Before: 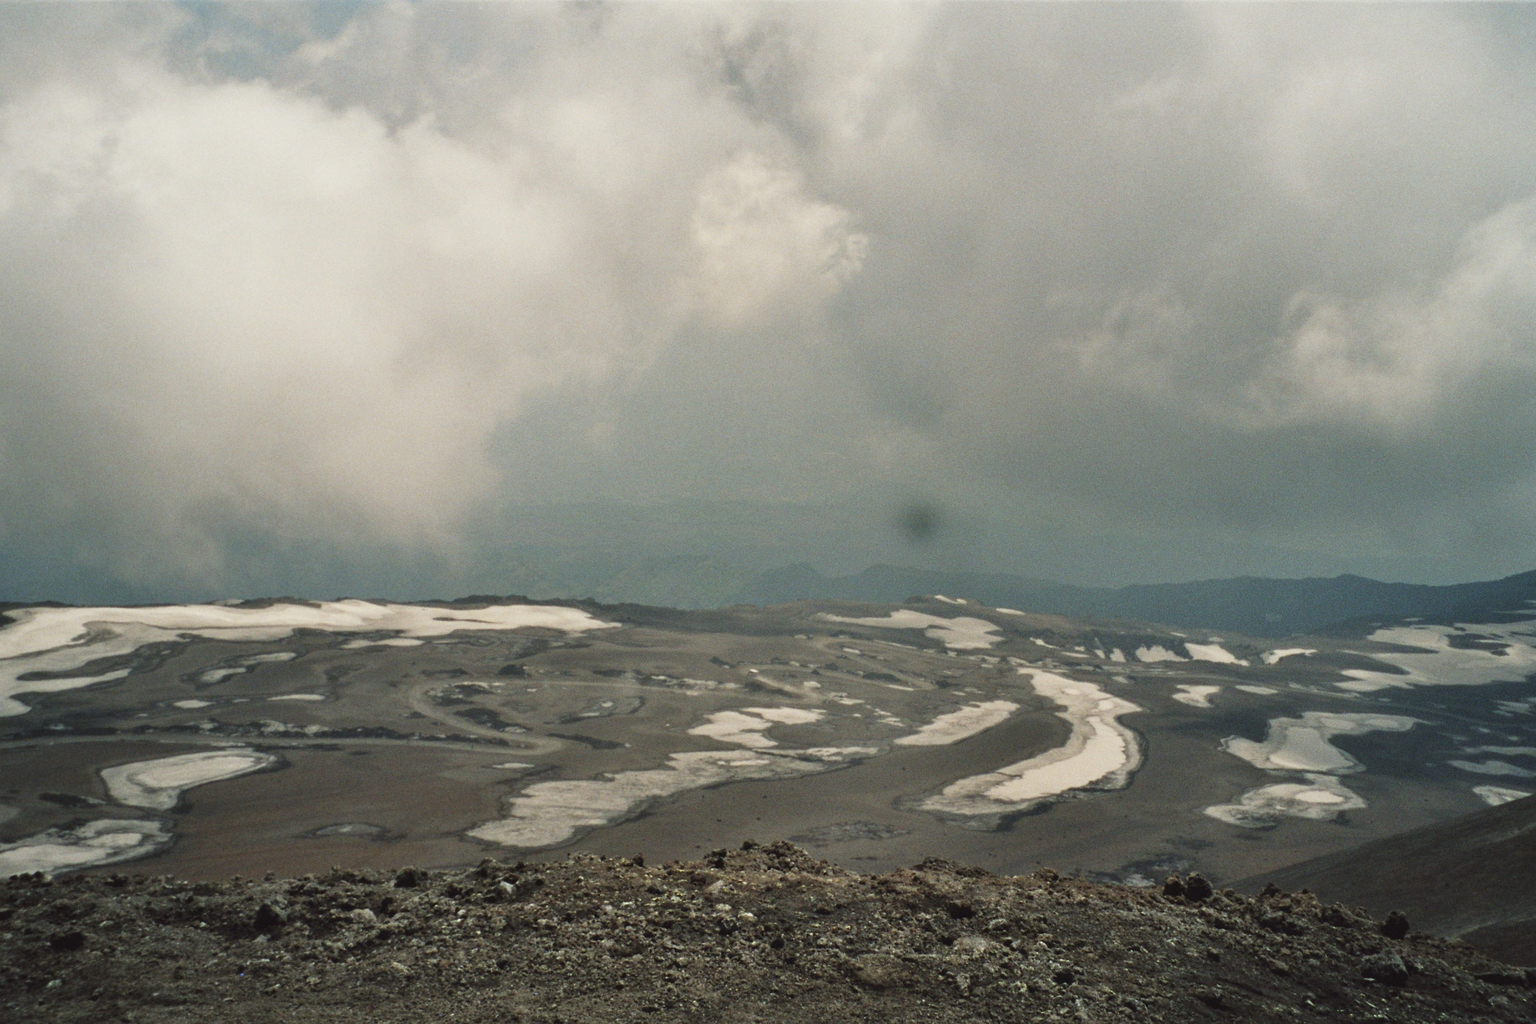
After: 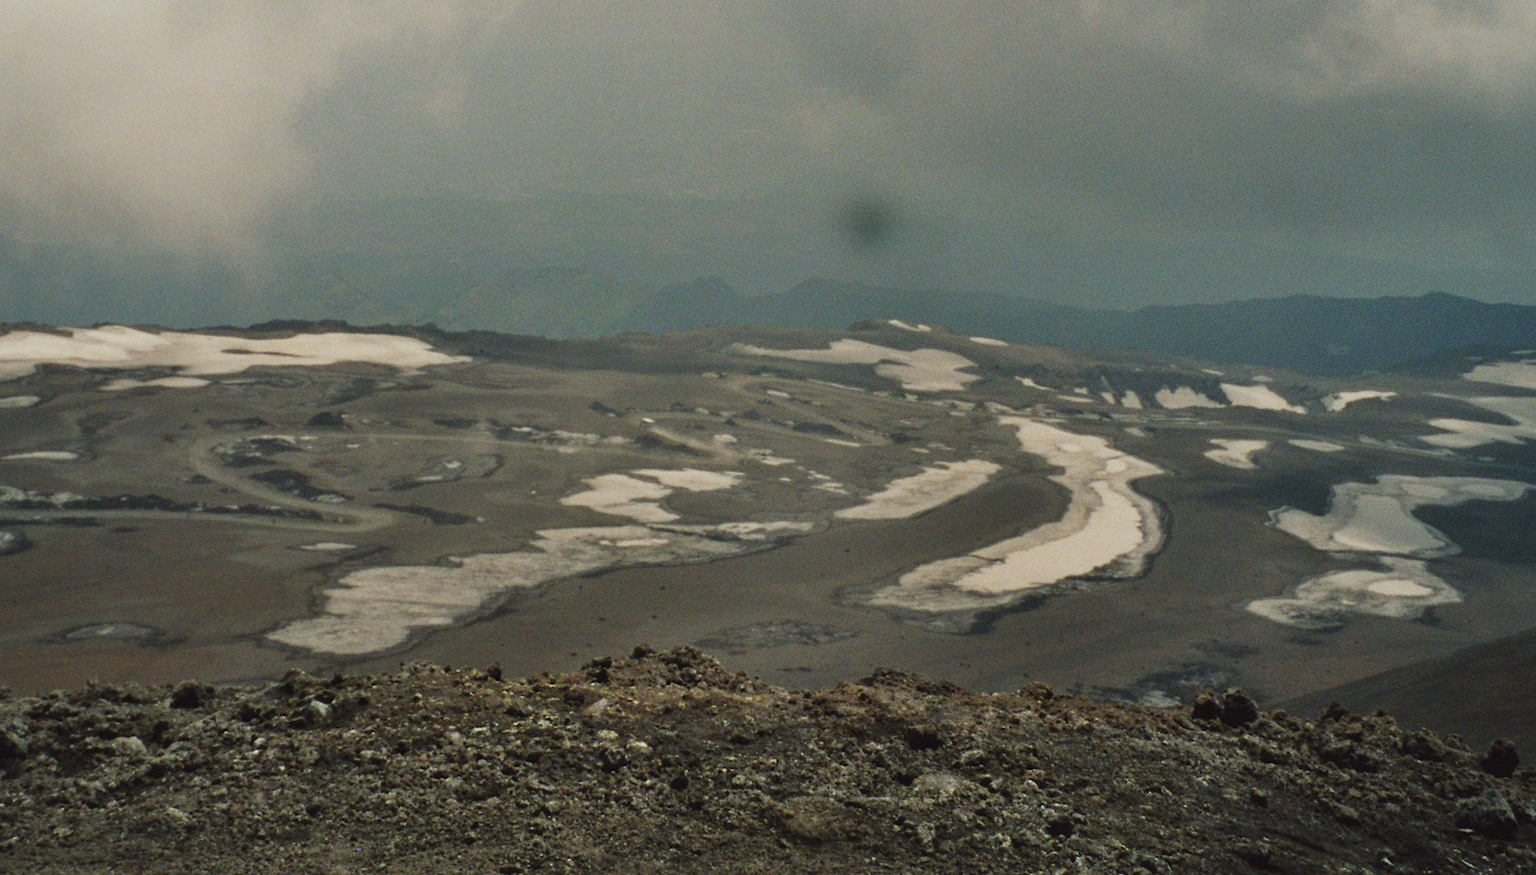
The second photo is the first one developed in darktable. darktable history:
color balance rgb: shadows lift › hue 85.12°, perceptual saturation grading › global saturation 25.445%
crop and rotate: left 17.351%, top 34.726%, right 7.385%, bottom 0.914%
exposure: exposure -0.286 EV, compensate exposure bias true, compensate highlight preservation false
